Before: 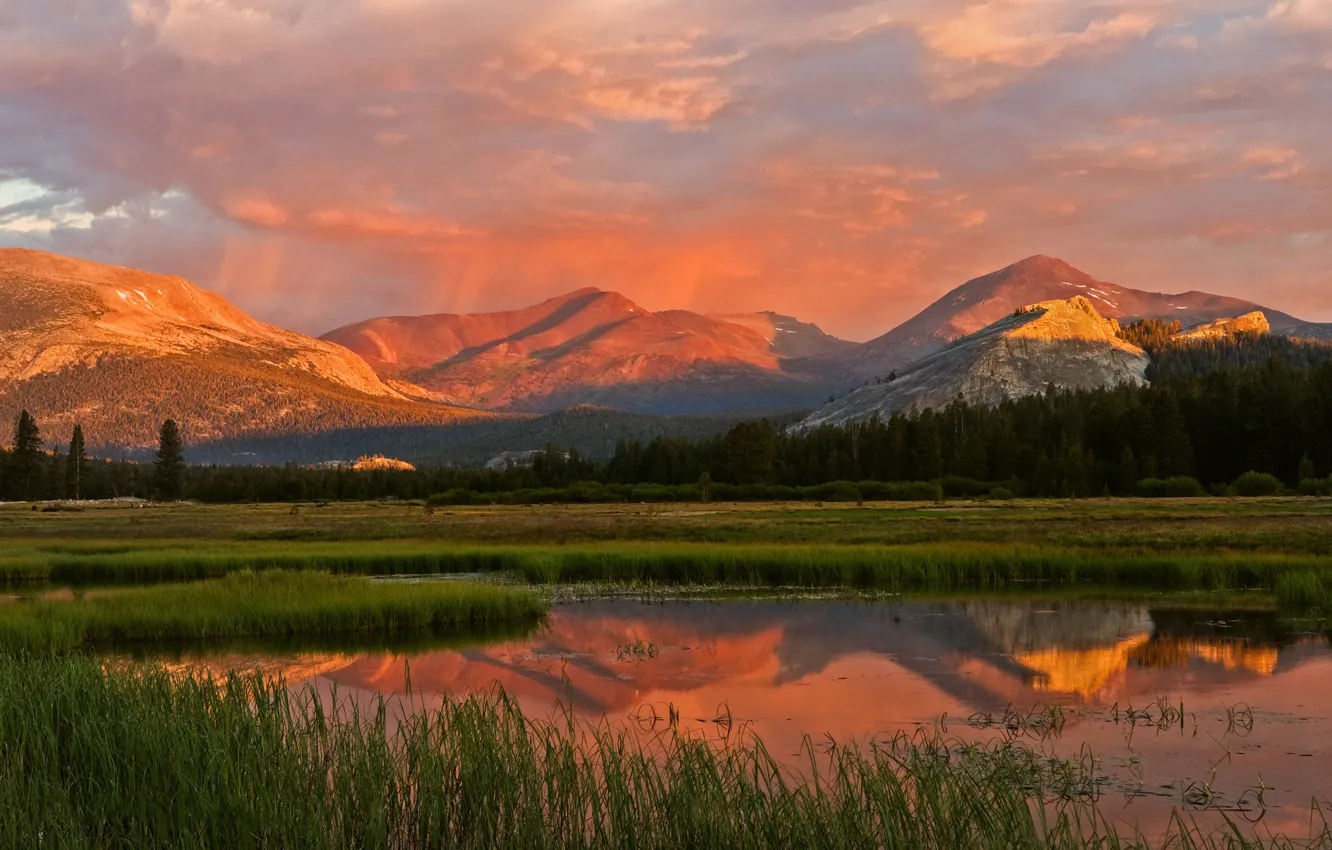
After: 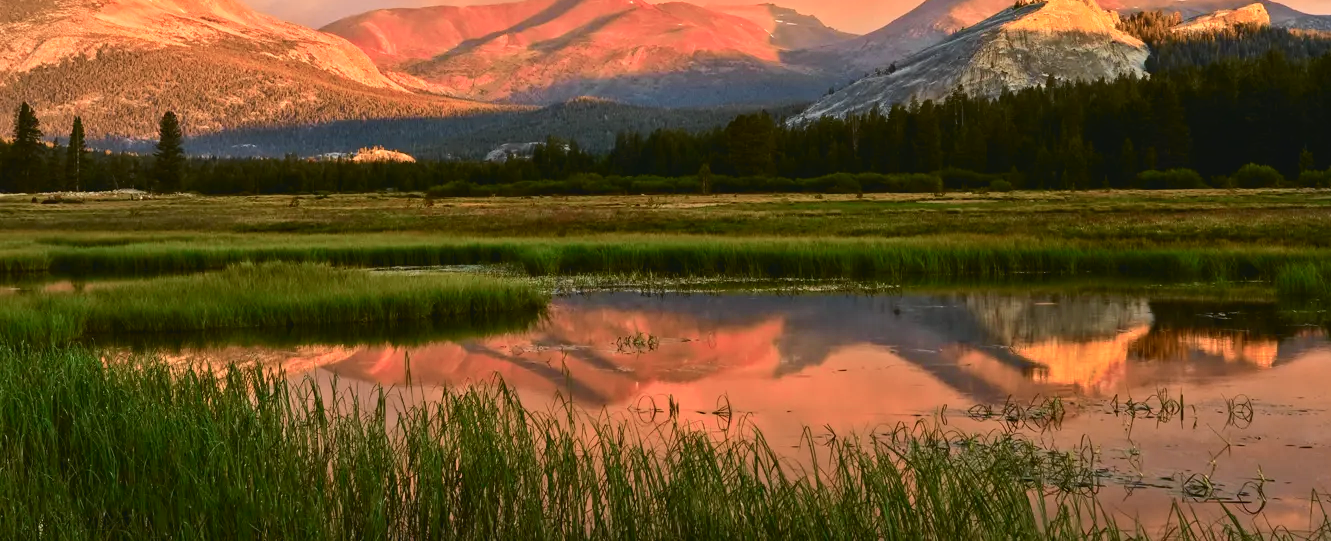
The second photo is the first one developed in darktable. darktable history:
exposure: black level correction 0.001, exposure 0.498 EV, compensate exposure bias true, compensate highlight preservation false
tone equalizer: edges refinement/feathering 500, mask exposure compensation -1.57 EV, preserve details no
crop and rotate: top 36.312%
tone curve: curves: ch0 [(0, 0.046) (0.037, 0.056) (0.176, 0.162) (0.33, 0.331) (0.432, 0.475) (0.601, 0.665) (0.843, 0.876) (1, 1)]; ch1 [(0, 0) (0.339, 0.349) (0.445, 0.42) (0.476, 0.47) (0.497, 0.492) (0.523, 0.514) (0.557, 0.558) (0.632, 0.615) (0.728, 0.746) (1, 1)]; ch2 [(0, 0) (0.327, 0.324) (0.417, 0.44) (0.46, 0.453) (0.502, 0.495) (0.526, 0.52) (0.54, 0.55) (0.606, 0.626) (0.745, 0.704) (1, 1)], color space Lab, independent channels, preserve colors none
